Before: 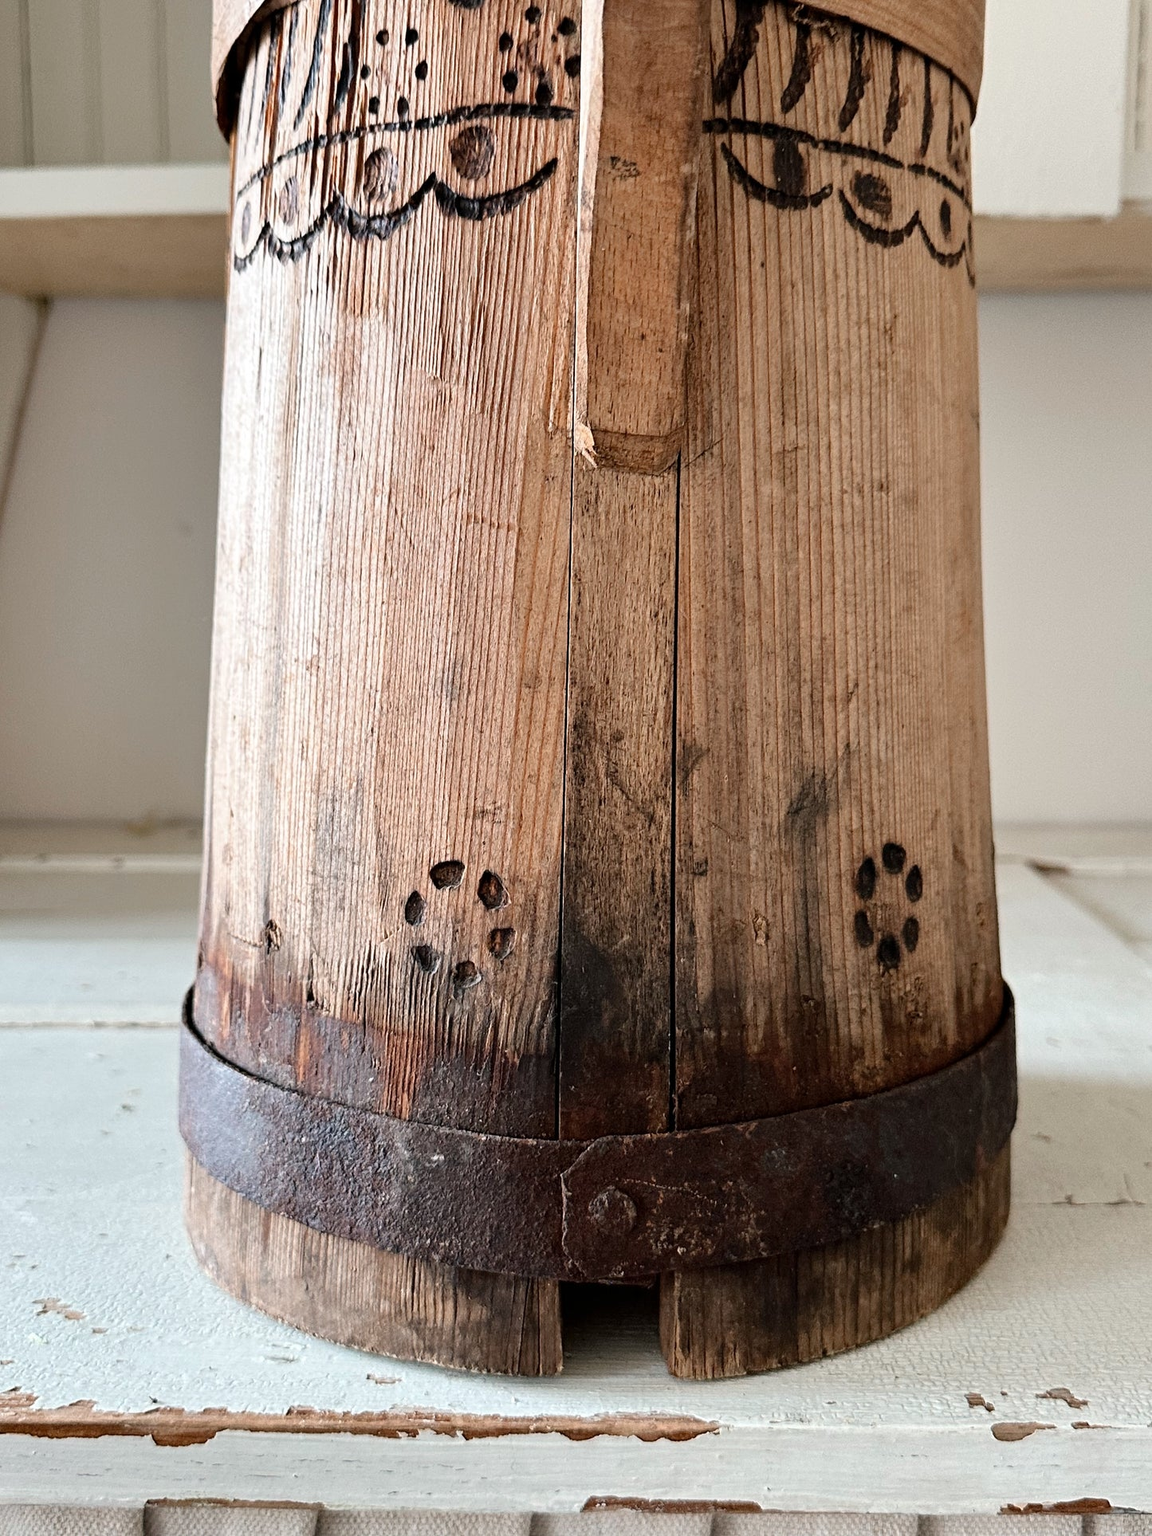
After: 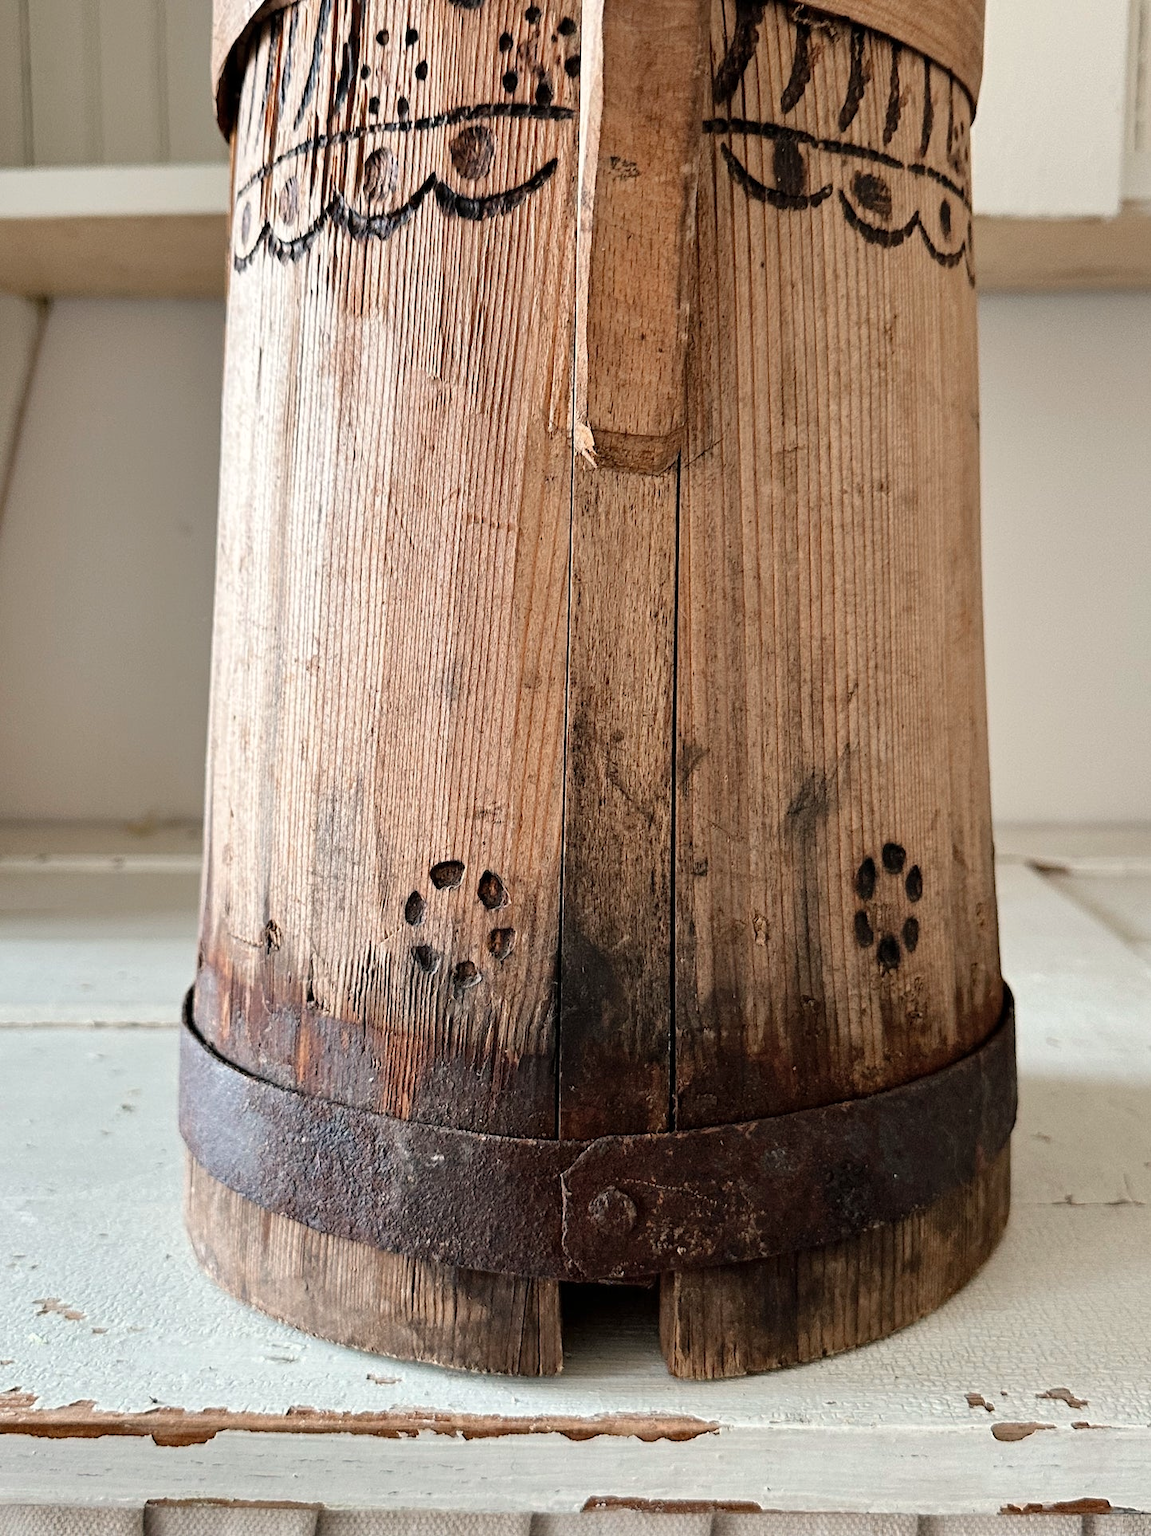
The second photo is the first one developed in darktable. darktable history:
shadows and highlights: shadows 25.47, highlights -25.99, highlights color adjustment 0.603%
color calibration: x 0.341, y 0.354, temperature 5206.42 K
